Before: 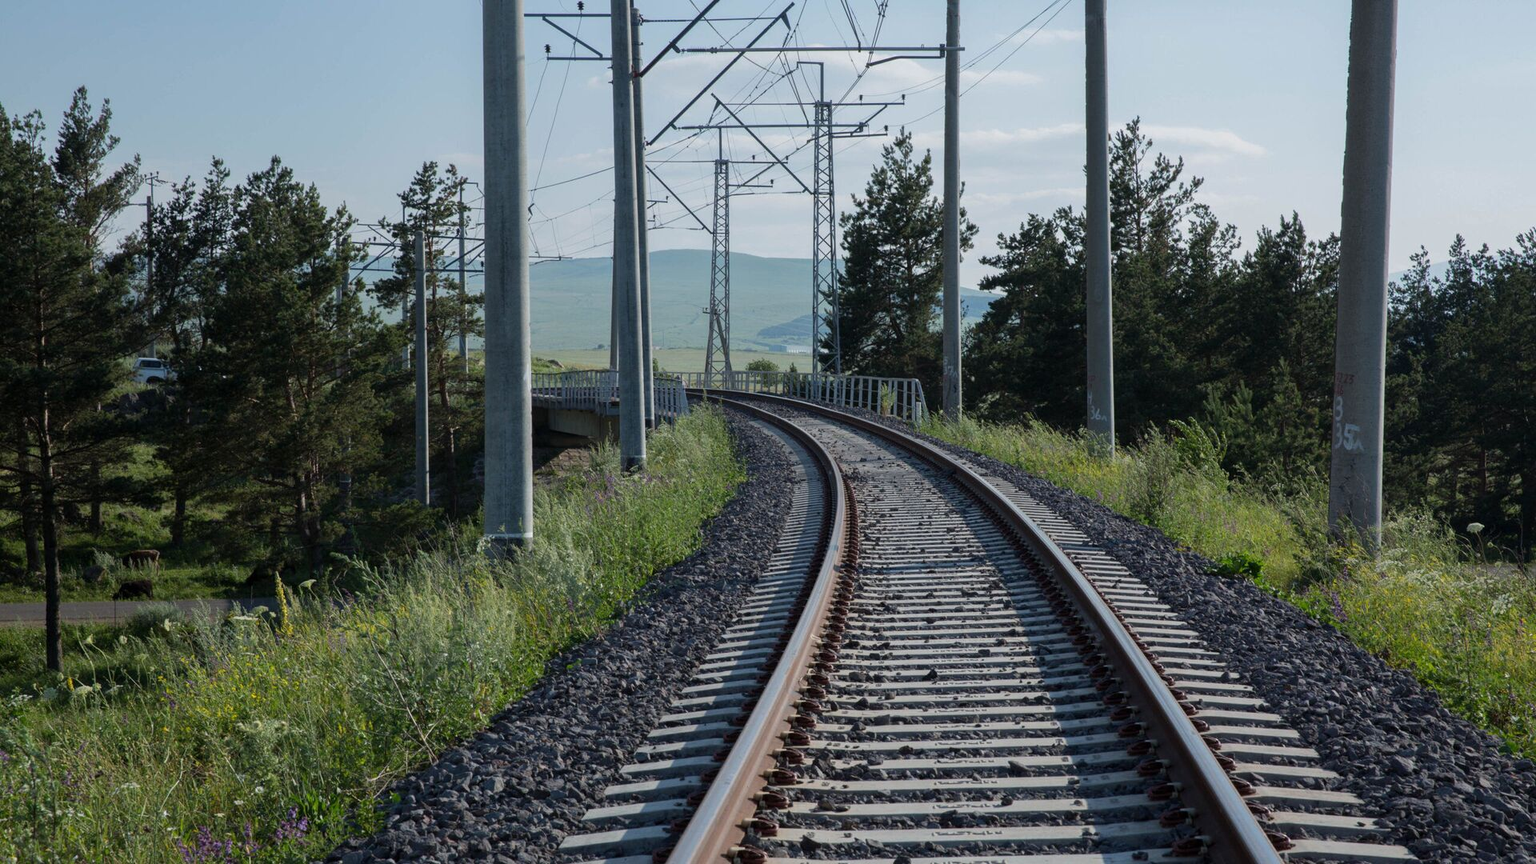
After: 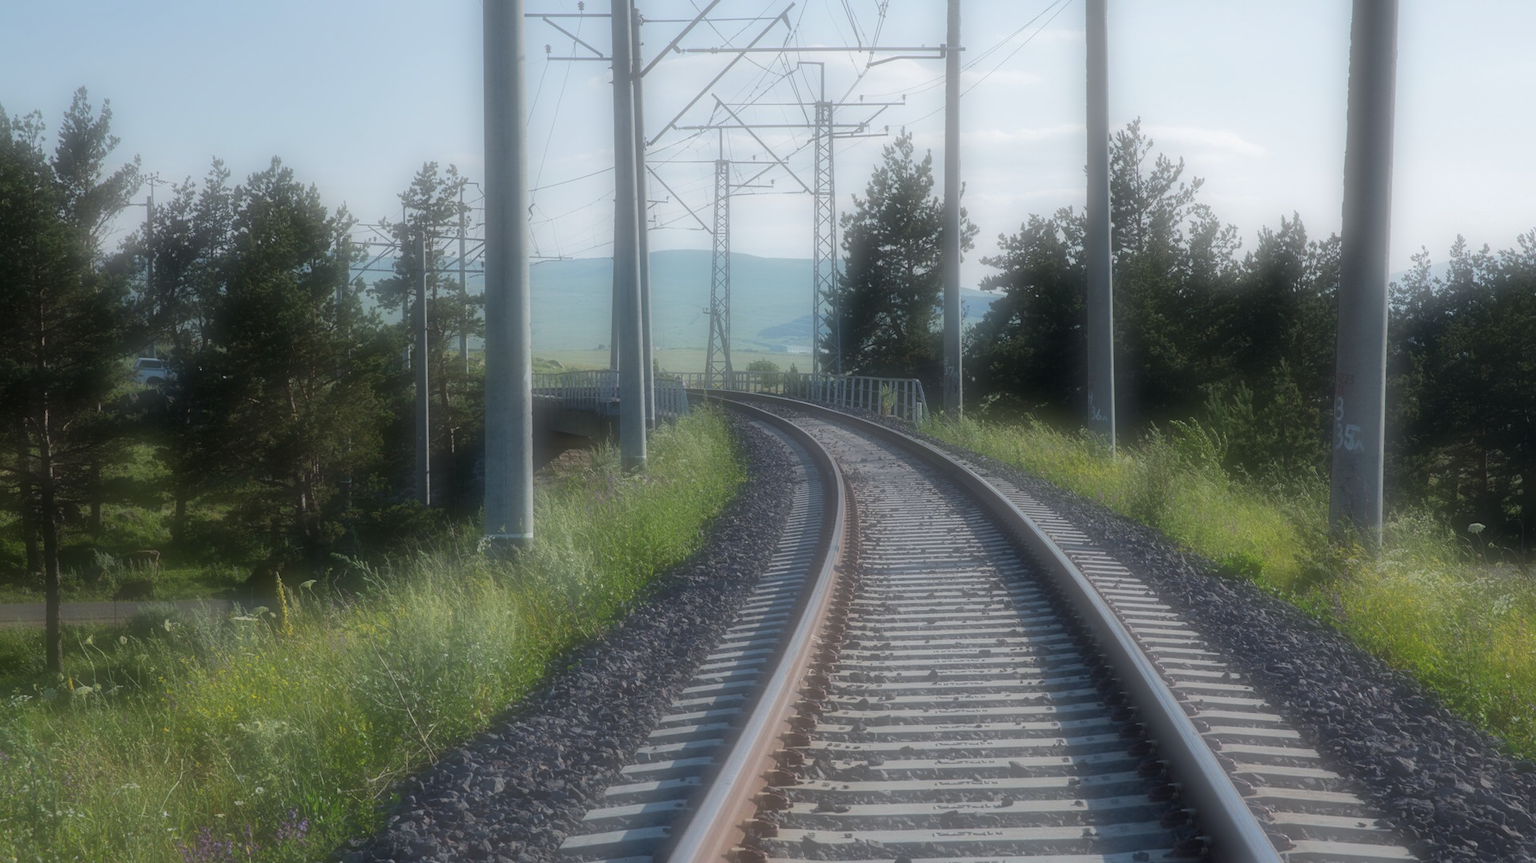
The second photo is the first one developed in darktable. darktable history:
soften: on, module defaults
exposure: exposure 0.191 EV, compensate highlight preservation false
